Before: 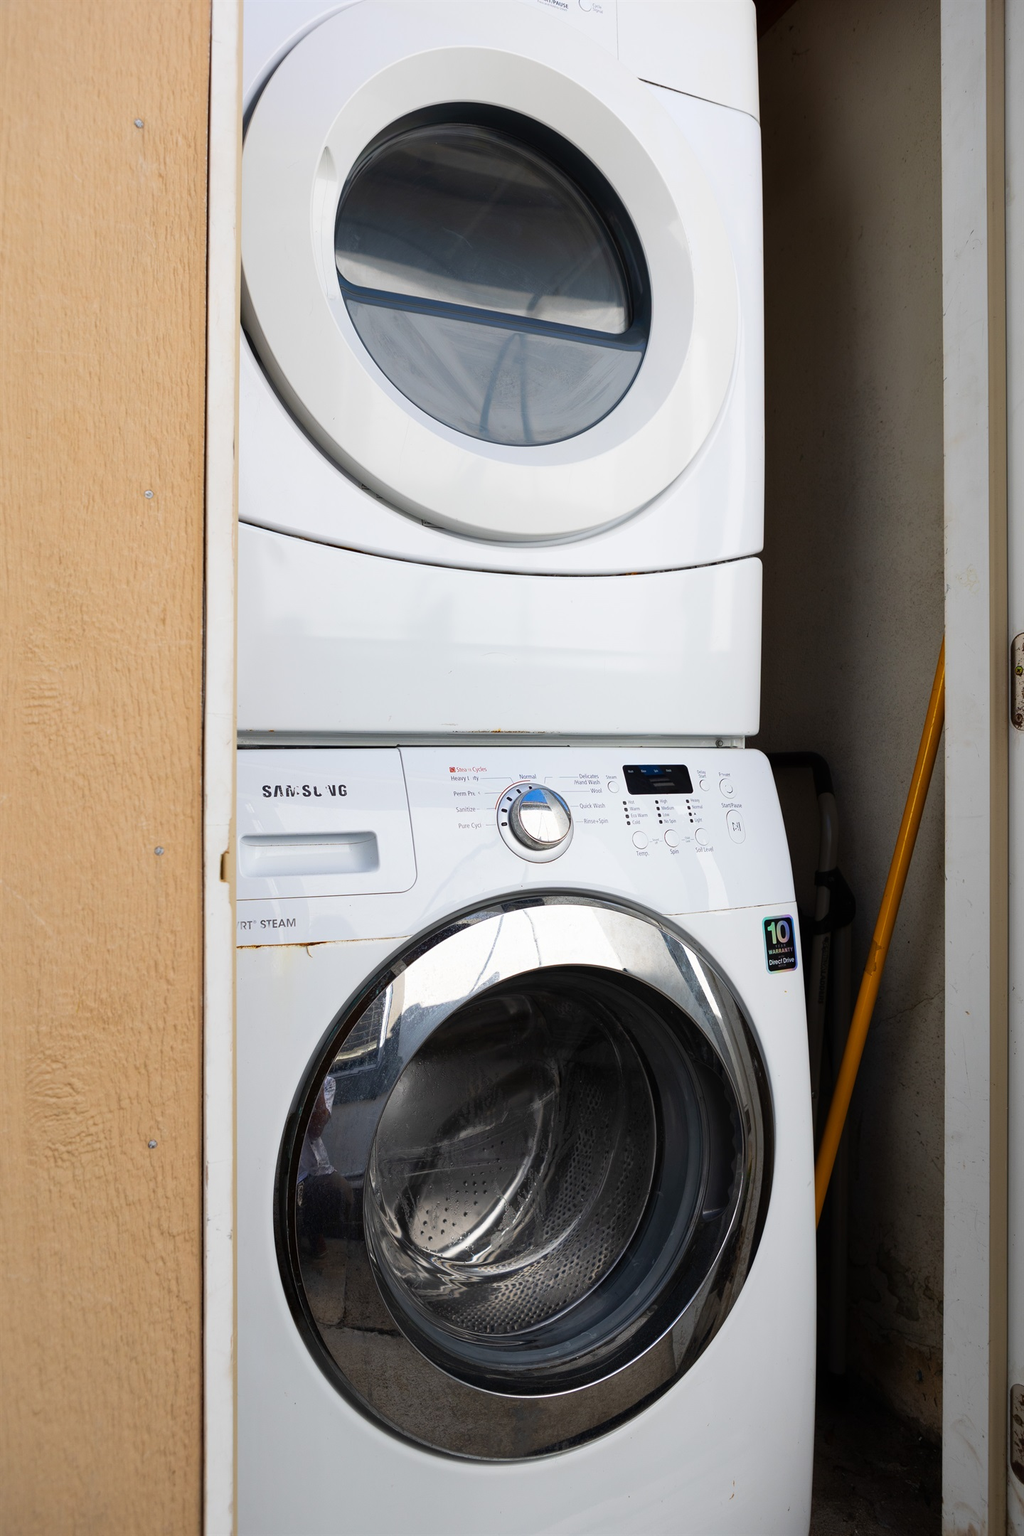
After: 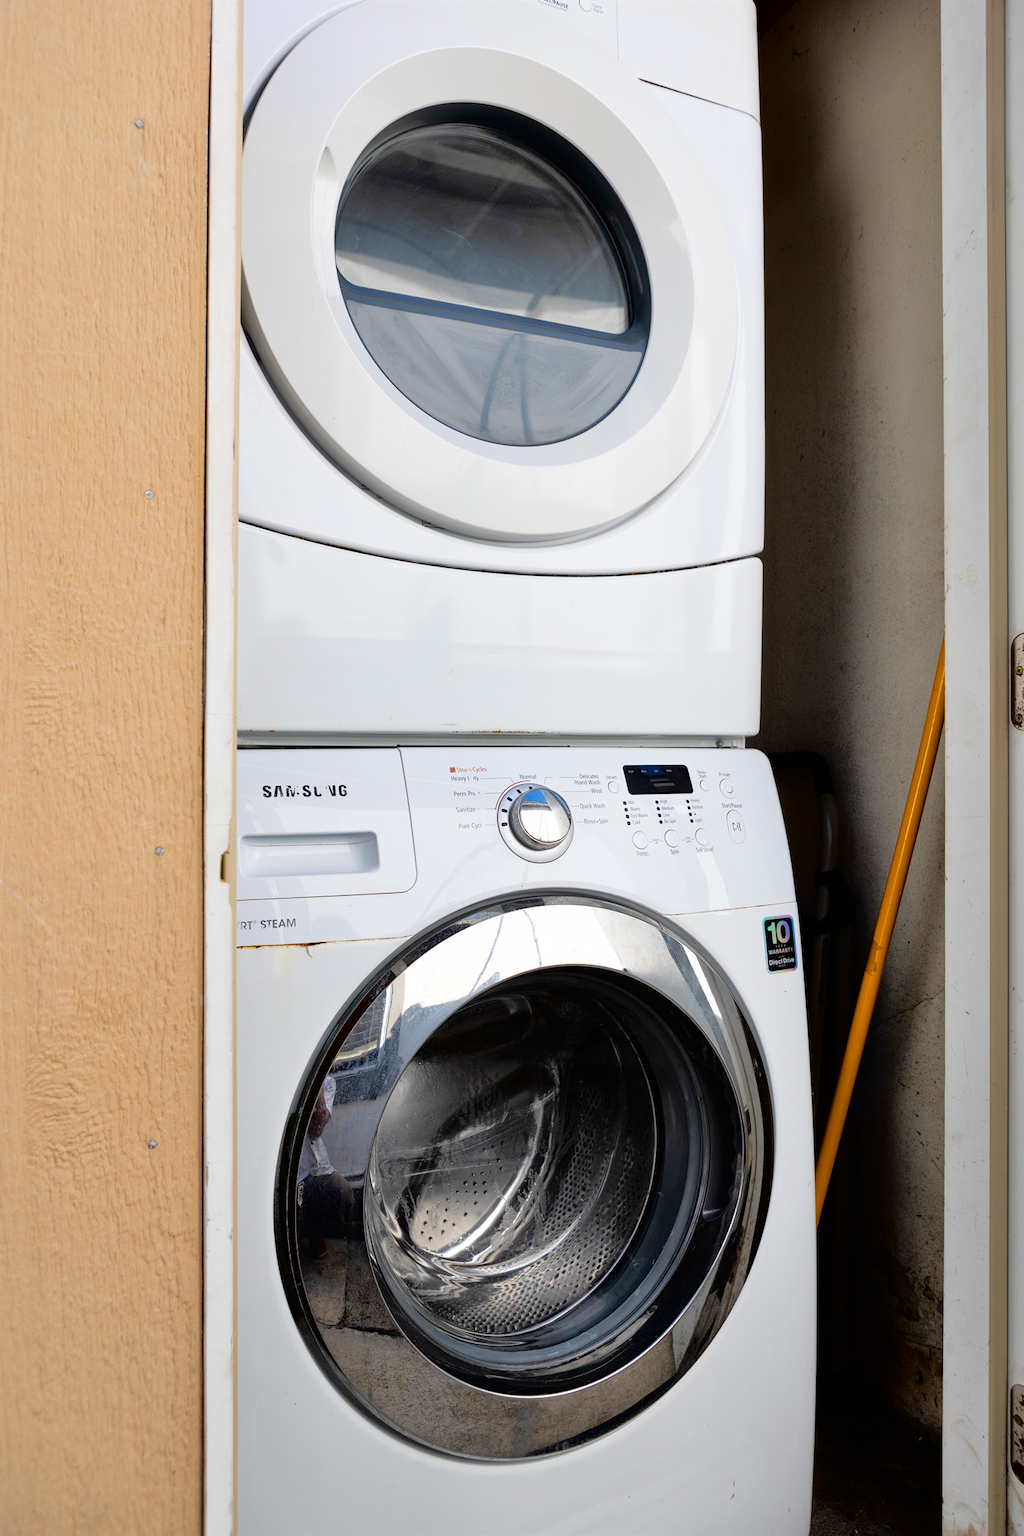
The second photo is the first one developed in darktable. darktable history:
fill light: exposure -2 EV, width 8.6
tone equalizer: -7 EV 0.15 EV, -6 EV 0.6 EV, -5 EV 1.15 EV, -4 EV 1.33 EV, -3 EV 1.15 EV, -2 EV 0.6 EV, -1 EV 0.15 EV, mask exposure compensation -0.5 EV
